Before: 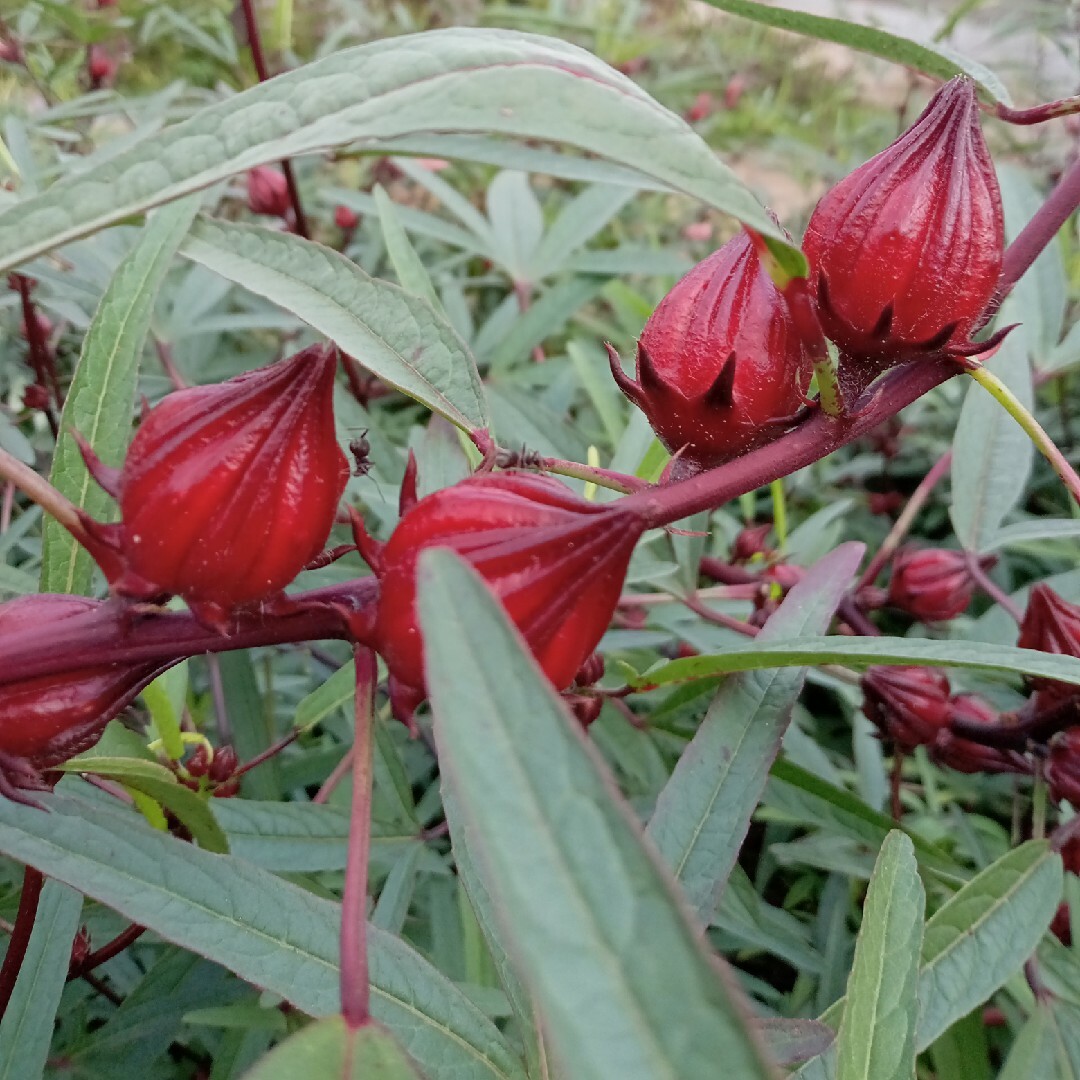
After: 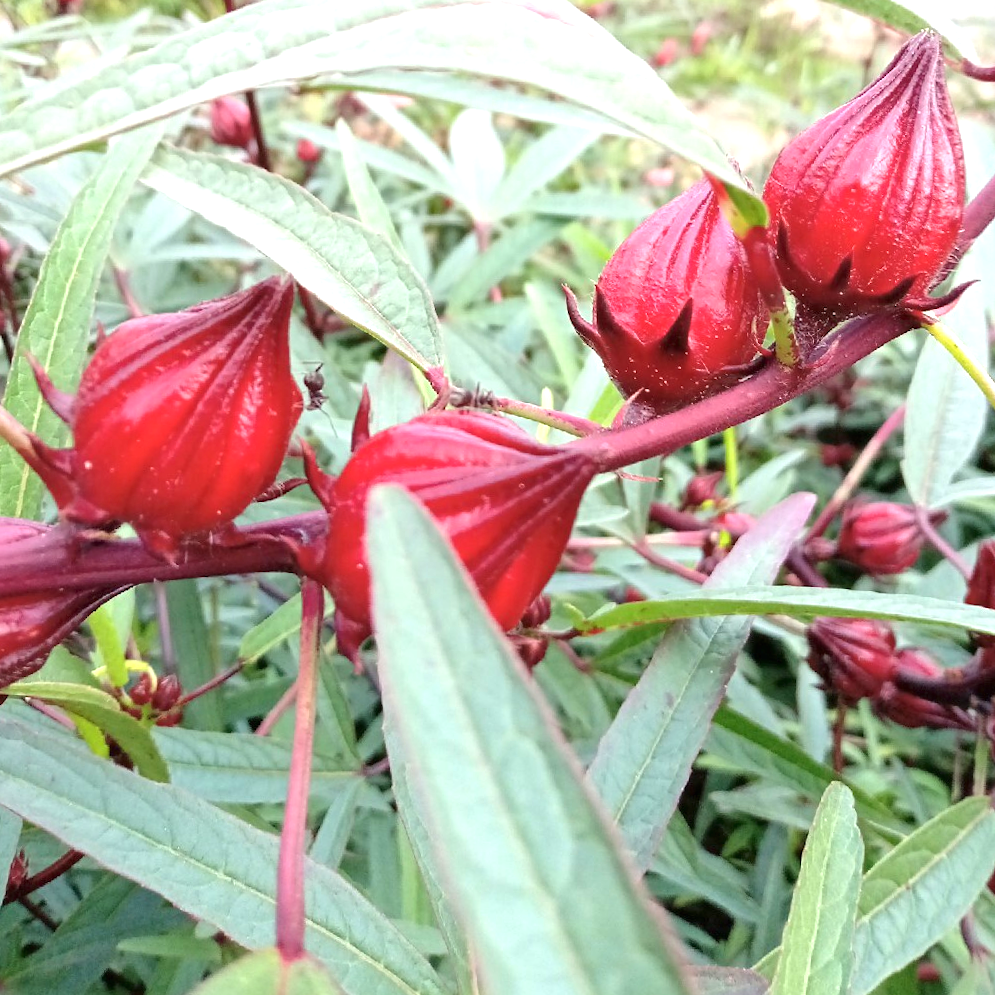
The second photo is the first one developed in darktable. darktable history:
crop and rotate: angle -1.96°, left 3.097%, top 4.154%, right 1.586%, bottom 0.529%
exposure: black level correction 0, exposure 1.2 EV, compensate highlight preservation false
